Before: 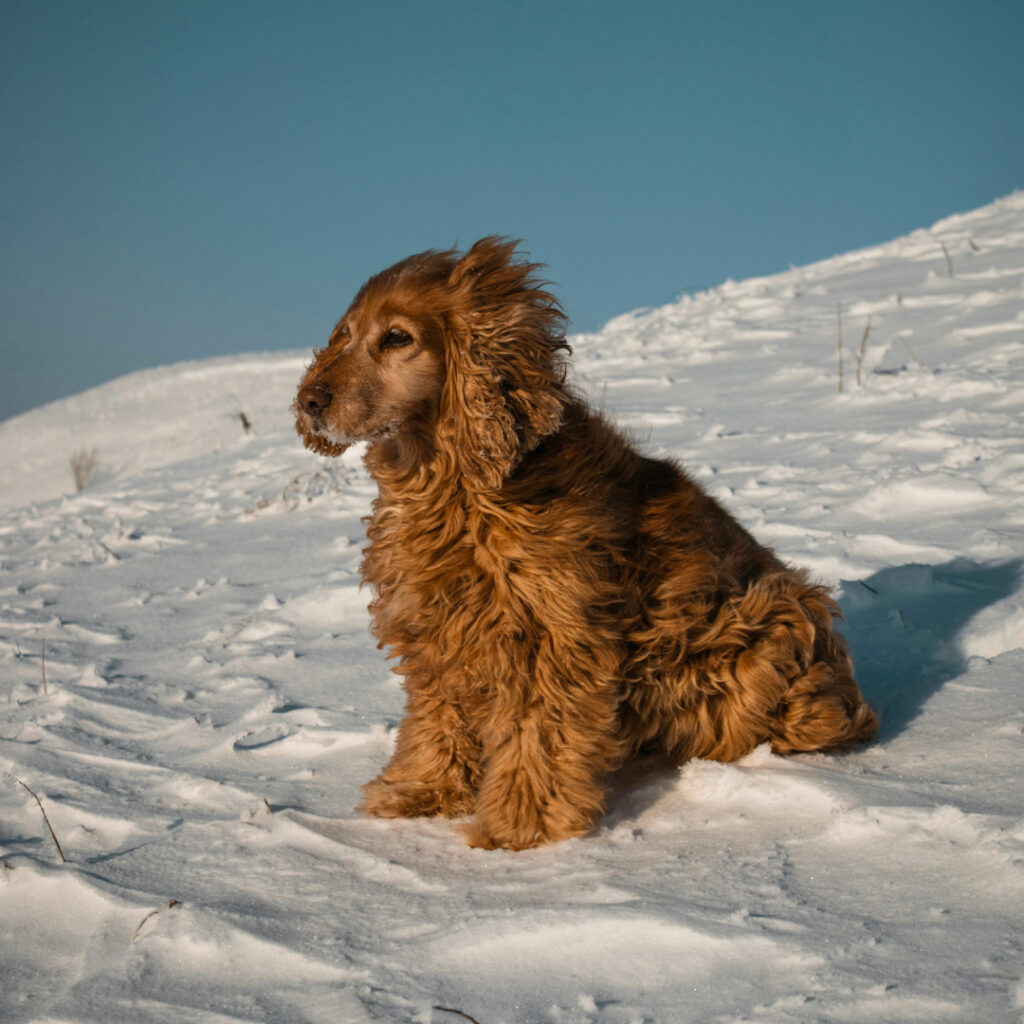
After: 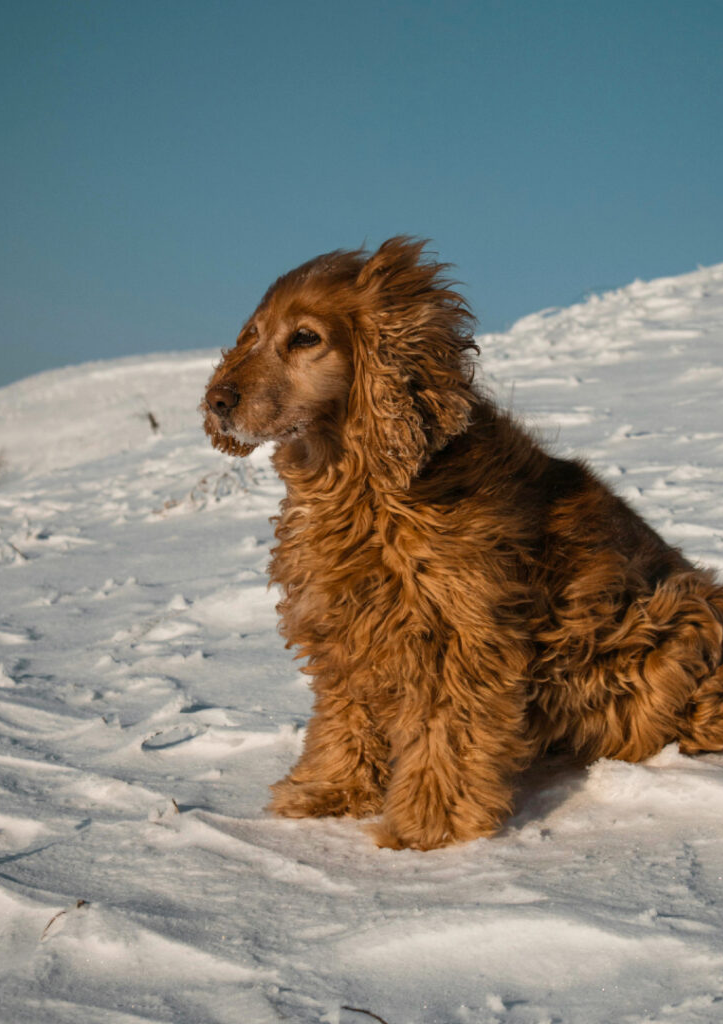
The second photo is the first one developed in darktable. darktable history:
crop and rotate: left 9.066%, right 20.308%
